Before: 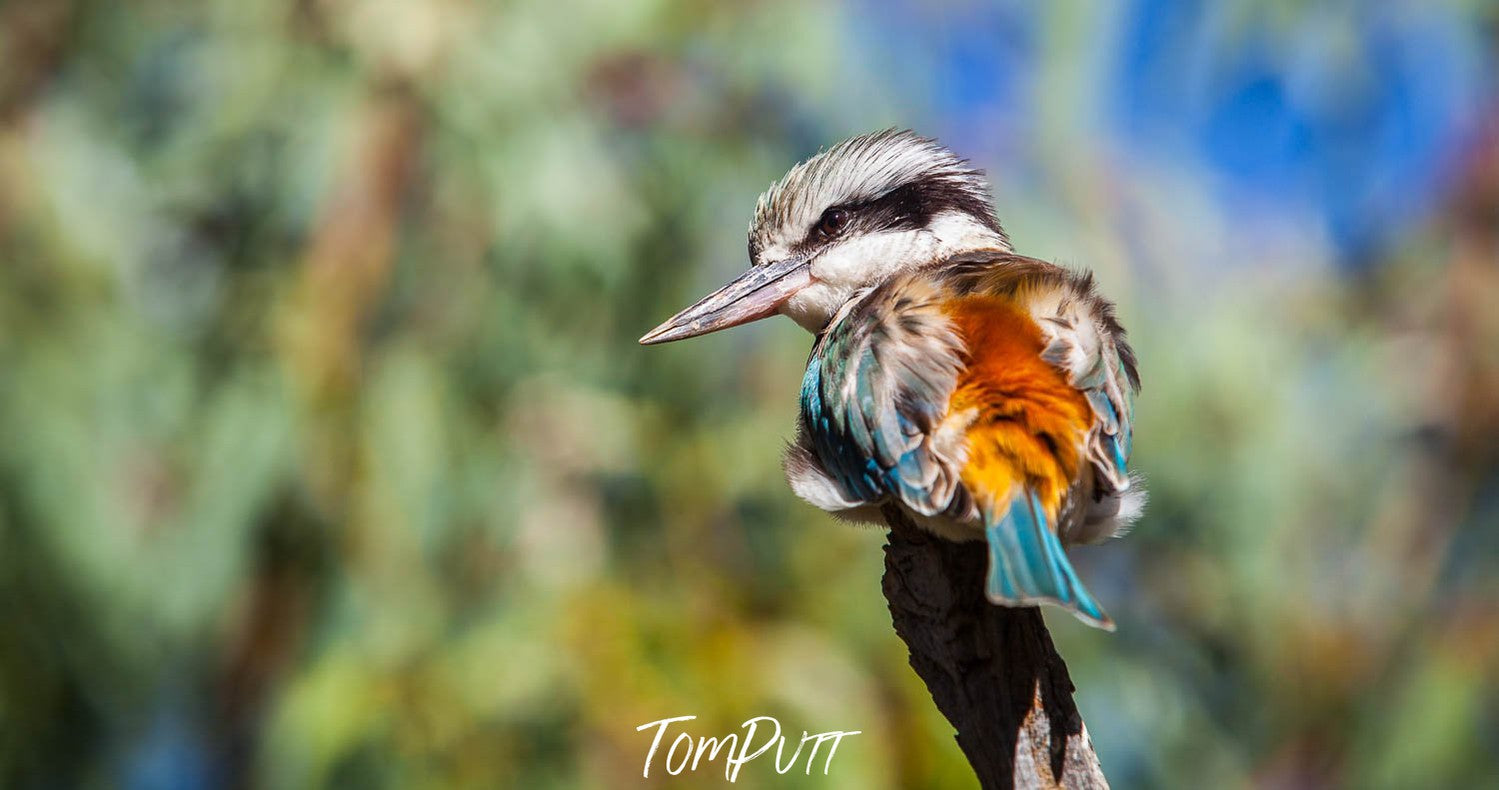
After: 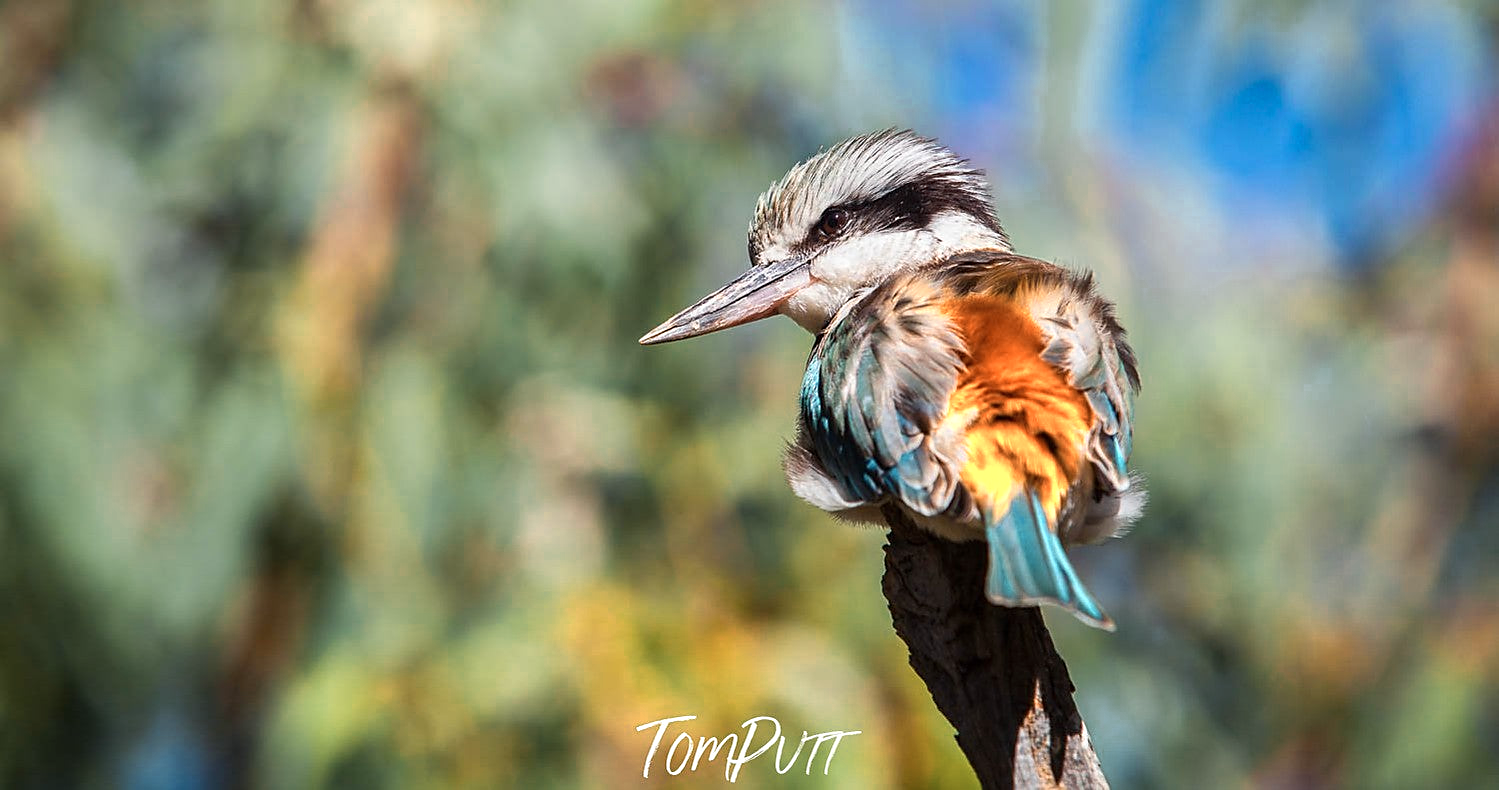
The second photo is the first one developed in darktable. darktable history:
sharpen: radius 1.822, amount 0.41, threshold 1.342
color zones: curves: ch0 [(0.018, 0.548) (0.197, 0.654) (0.425, 0.447) (0.605, 0.658) (0.732, 0.579)]; ch1 [(0.105, 0.531) (0.224, 0.531) (0.386, 0.39) (0.618, 0.456) (0.732, 0.456) (0.956, 0.421)]; ch2 [(0.039, 0.583) (0.215, 0.465) (0.399, 0.544) (0.465, 0.548) (0.614, 0.447) (0.724, 0.43) (0.882, 0.623) (0.956, 0.632)]
